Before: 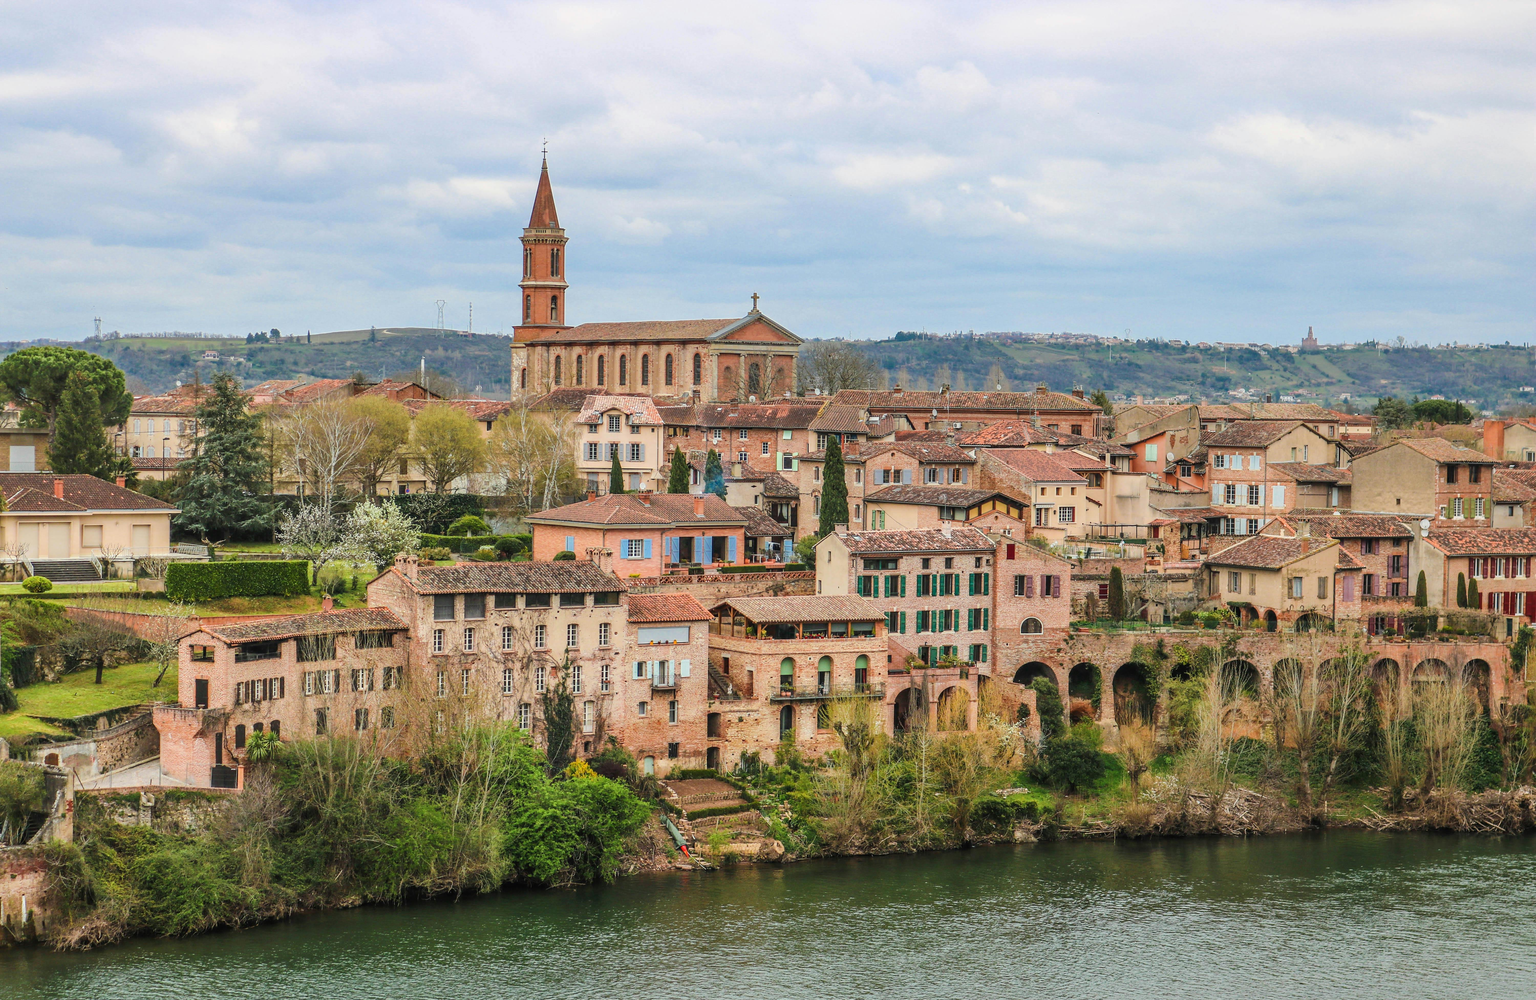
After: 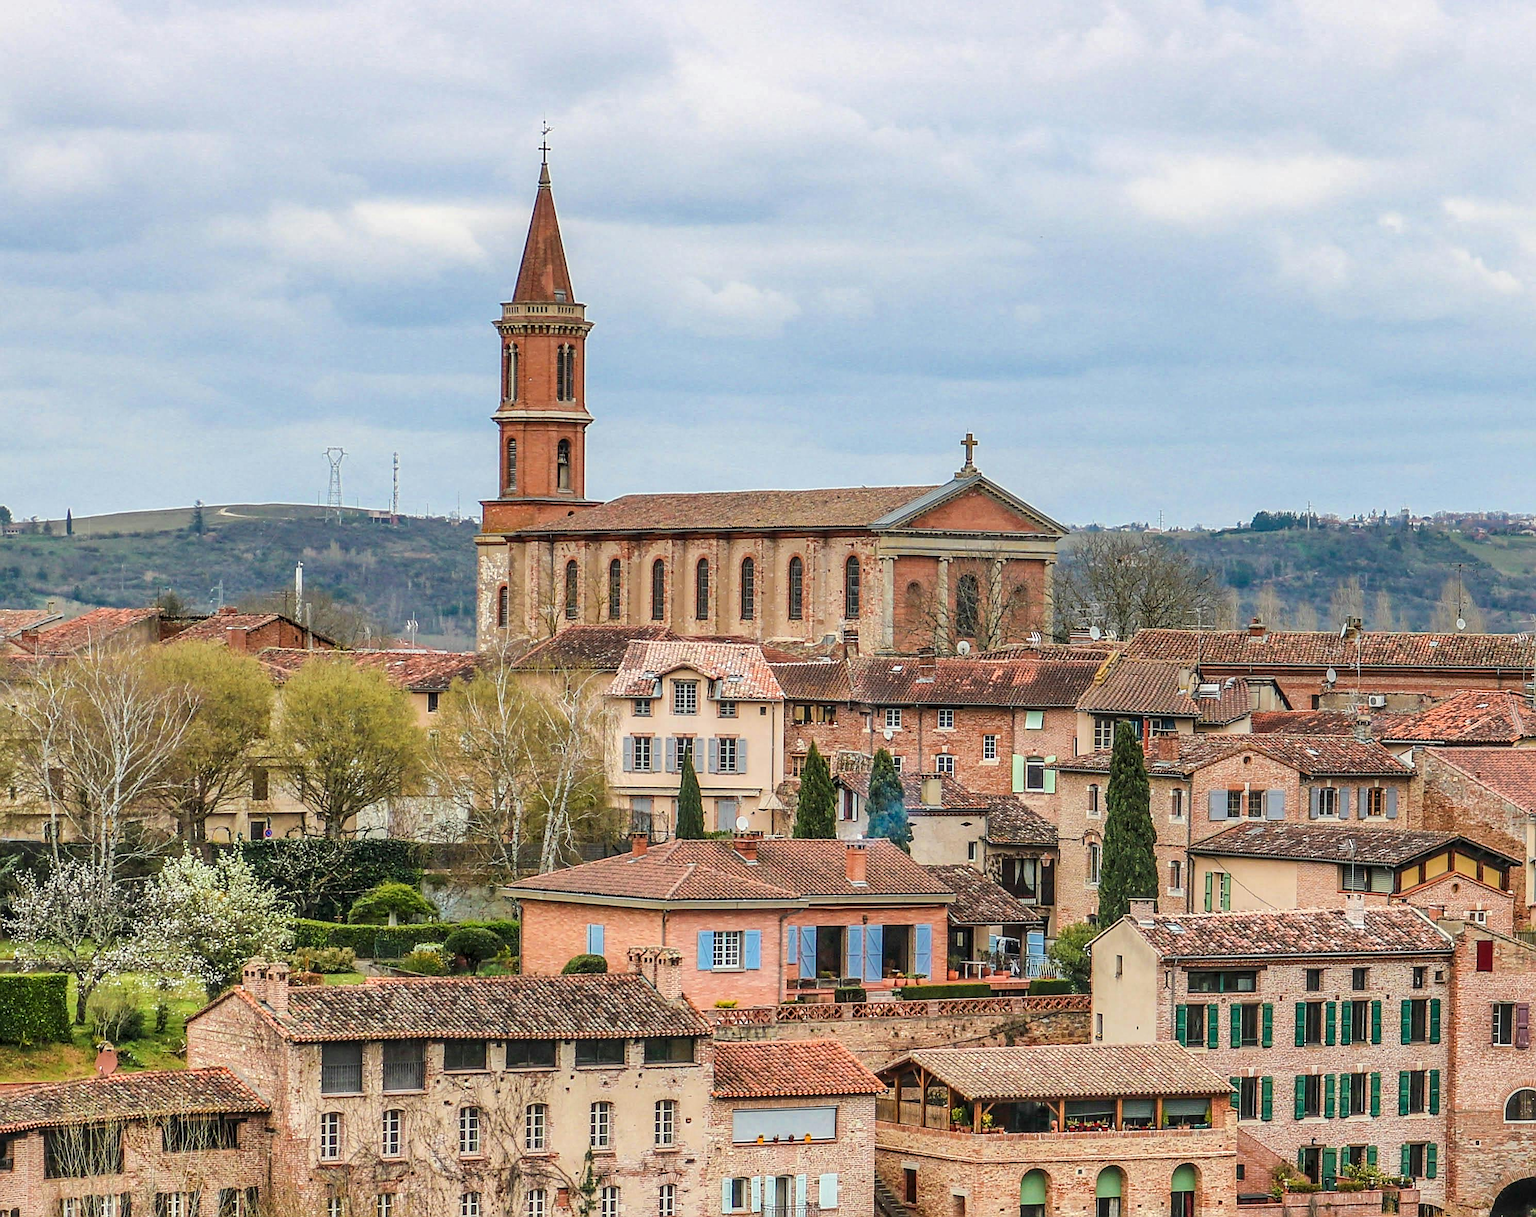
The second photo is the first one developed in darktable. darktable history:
crop: left 17.893%, top 7.821%, right 32.502%, bottom 31.83%
sharpen: amount 0.497
local contrast: on, module defaults
